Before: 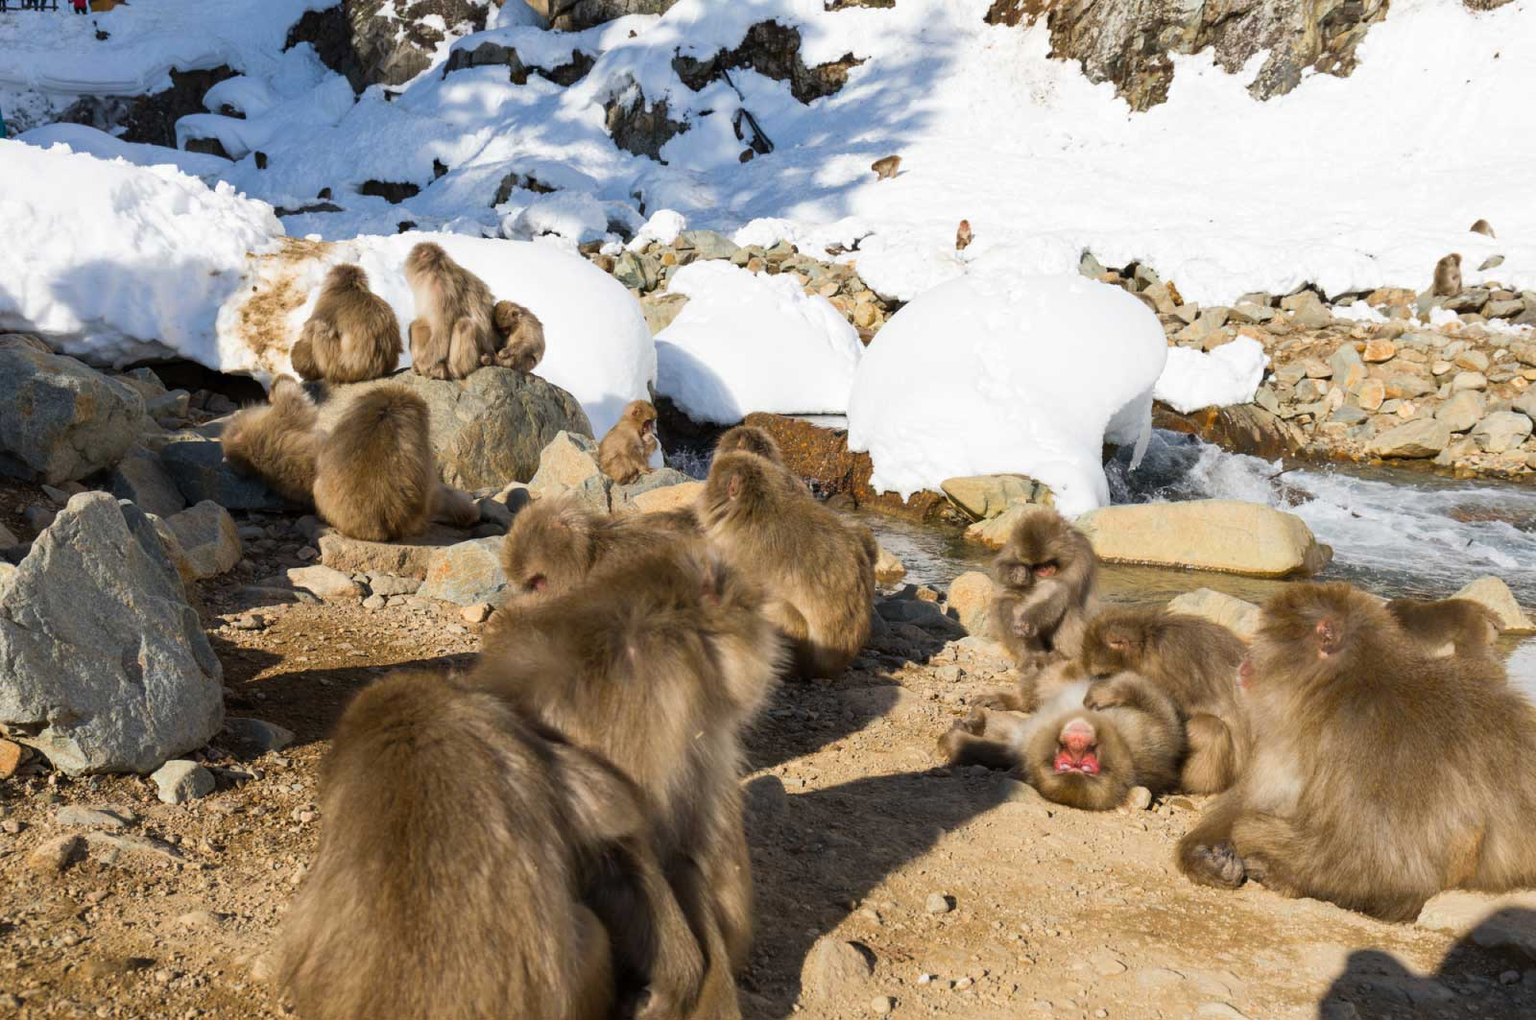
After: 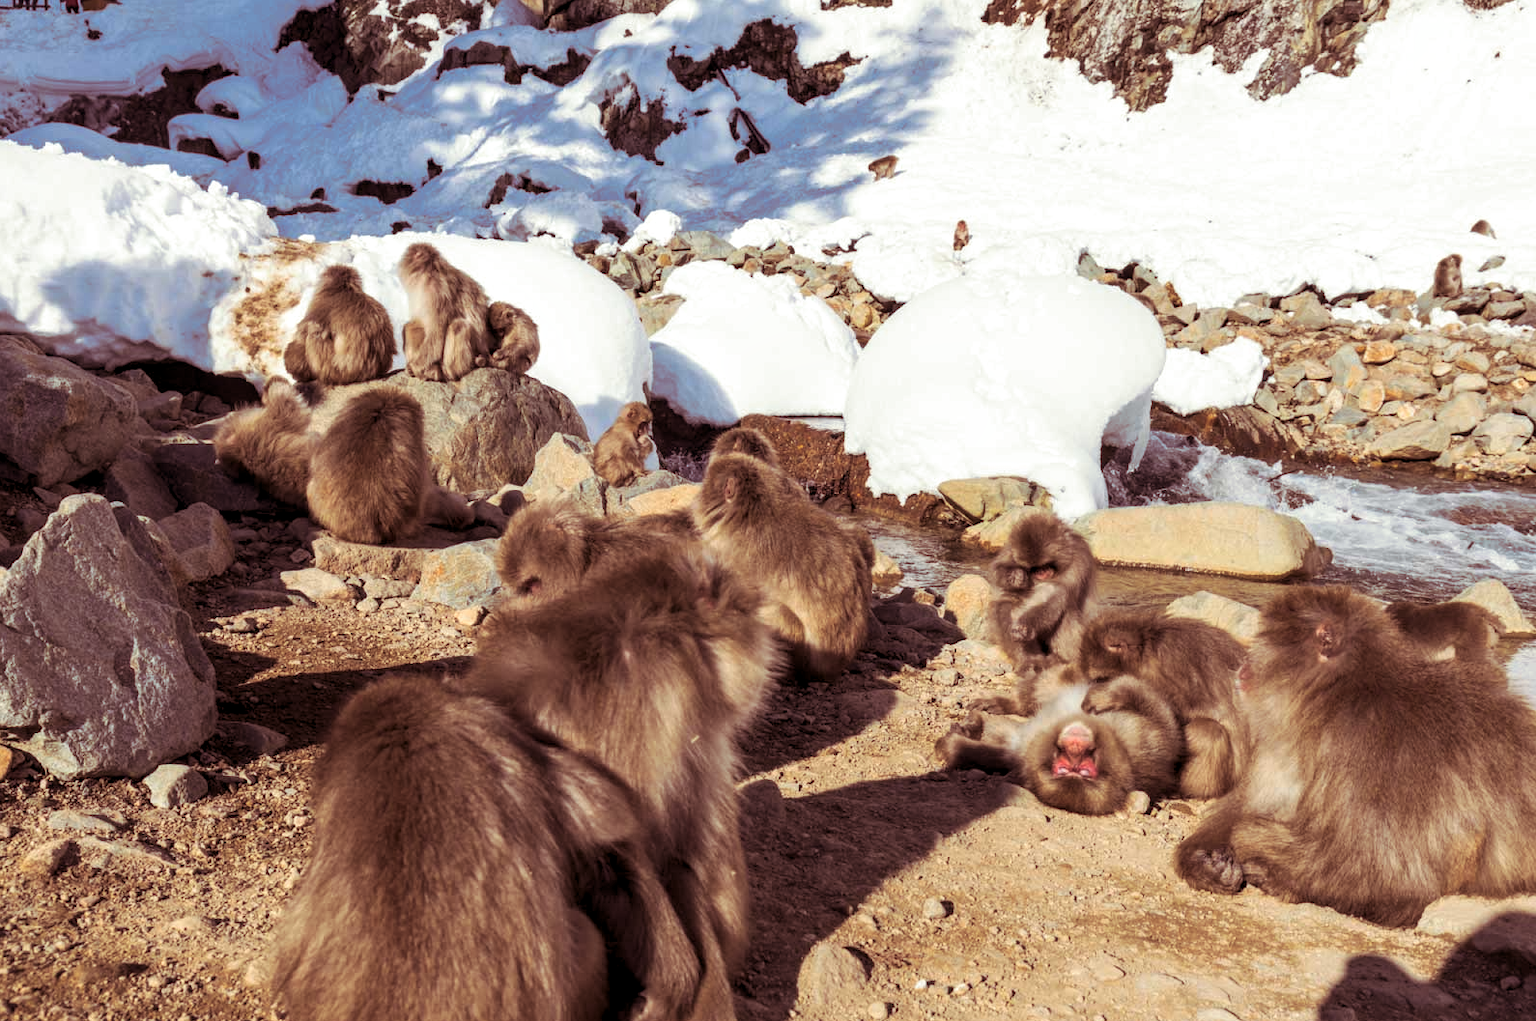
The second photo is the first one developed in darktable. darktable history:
crop and rotate: left 0.614%, top 0.179%, bottom 0.309%
split-toning: shadows › hue 360°
local contrast: detail 130%
